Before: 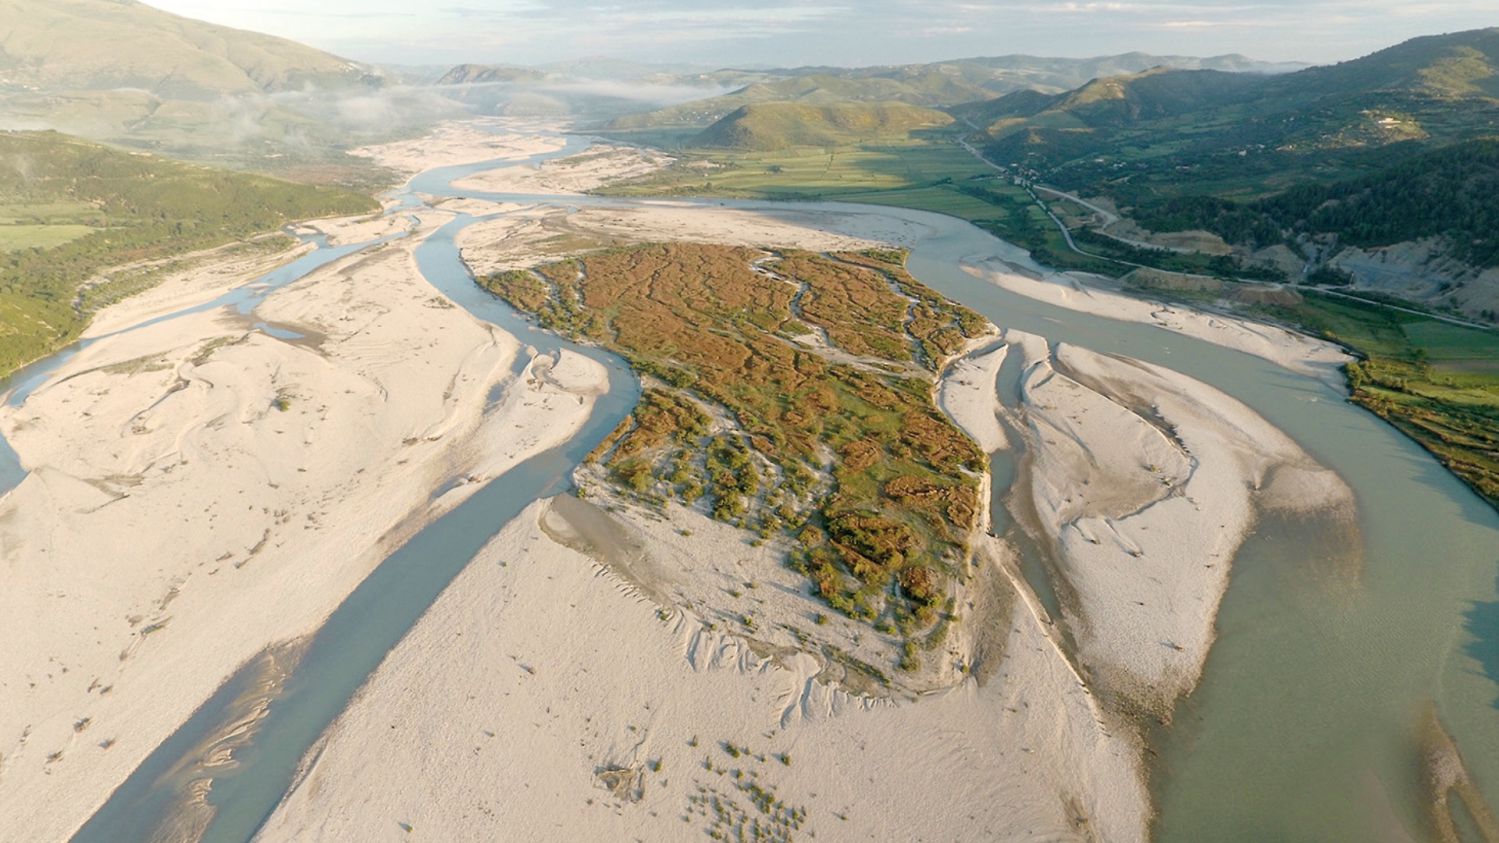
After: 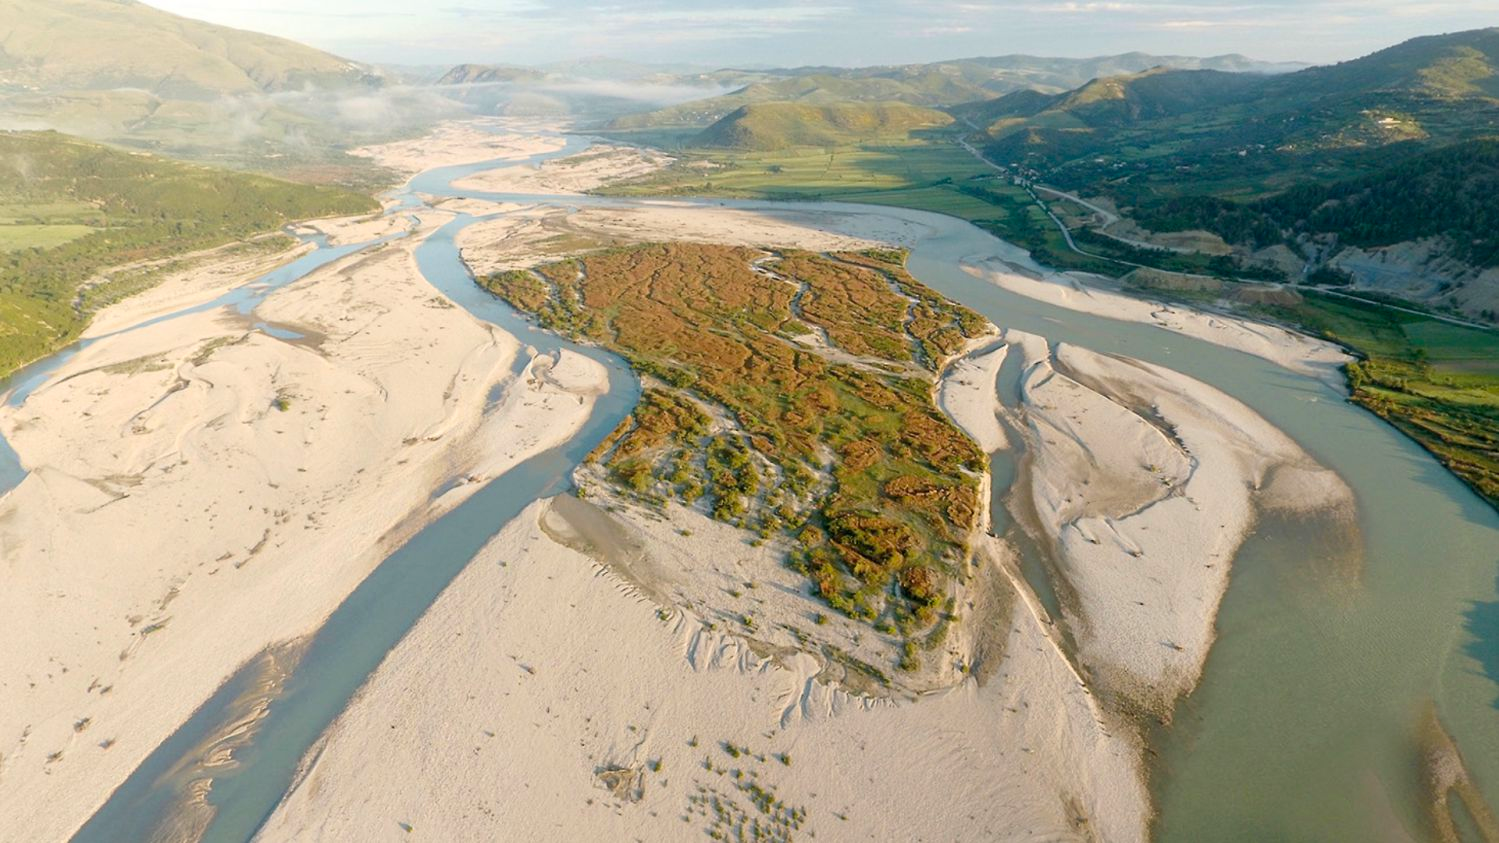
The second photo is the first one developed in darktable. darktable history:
contrast brightness saturation: contrast 0.08, saturation 0.2
